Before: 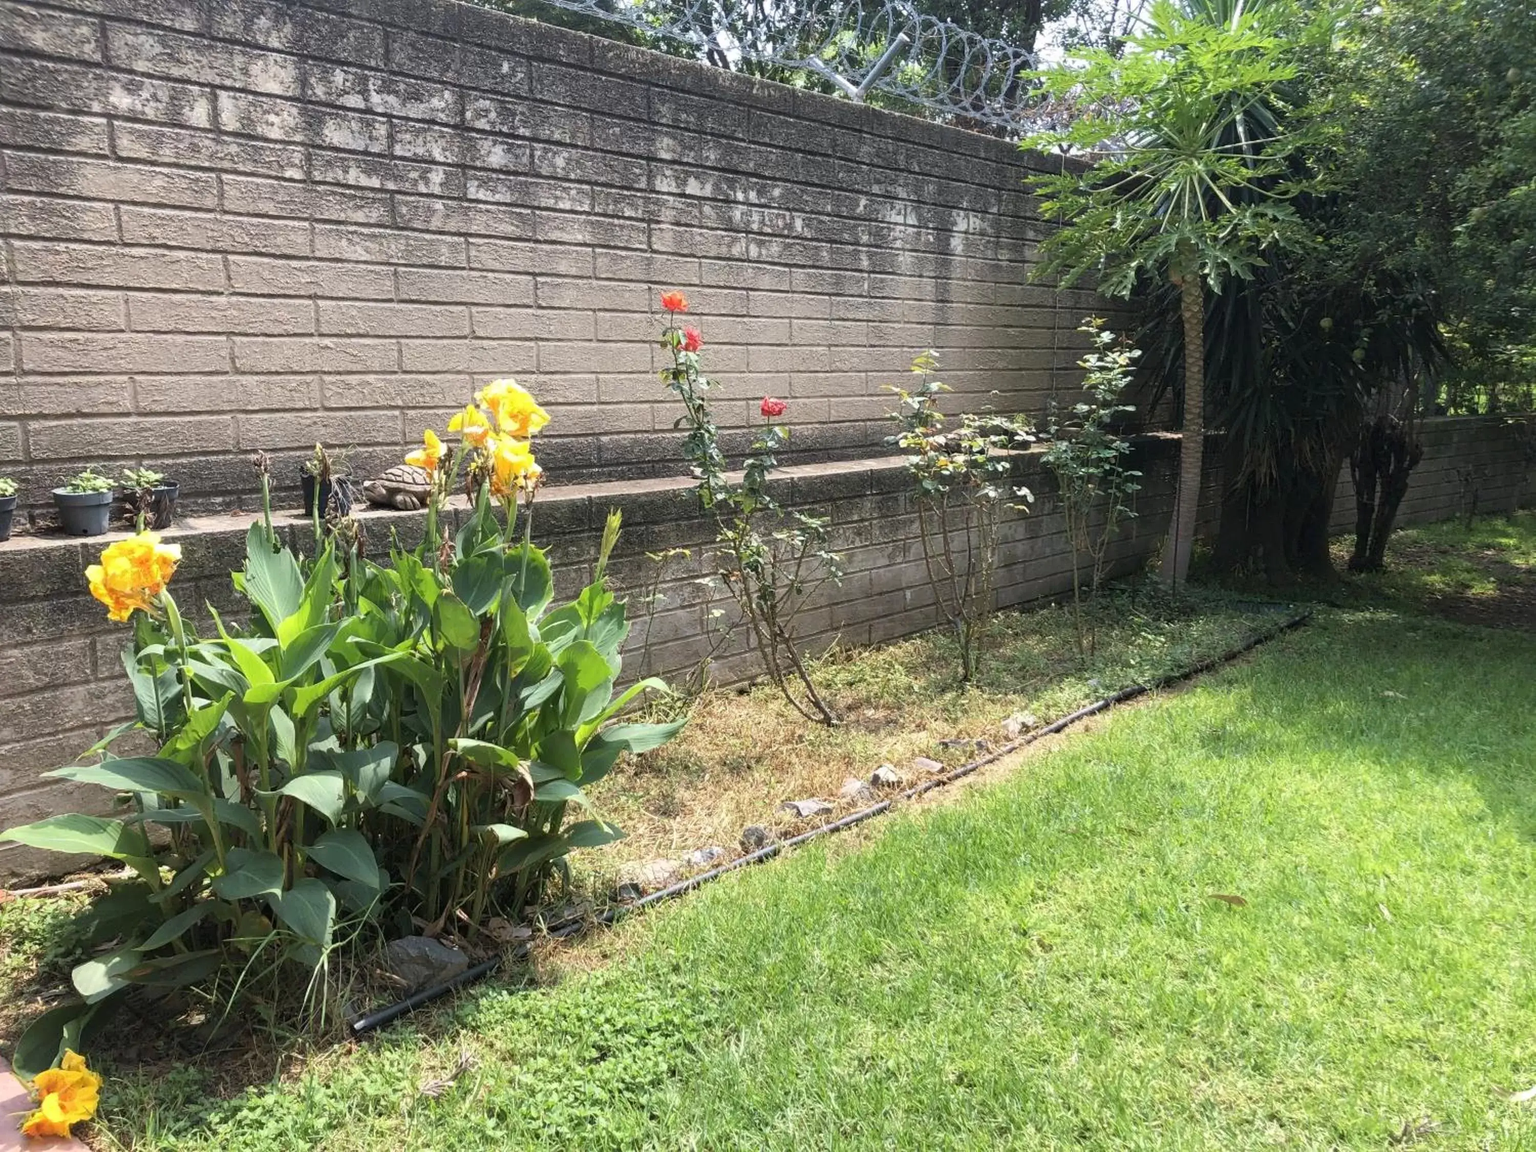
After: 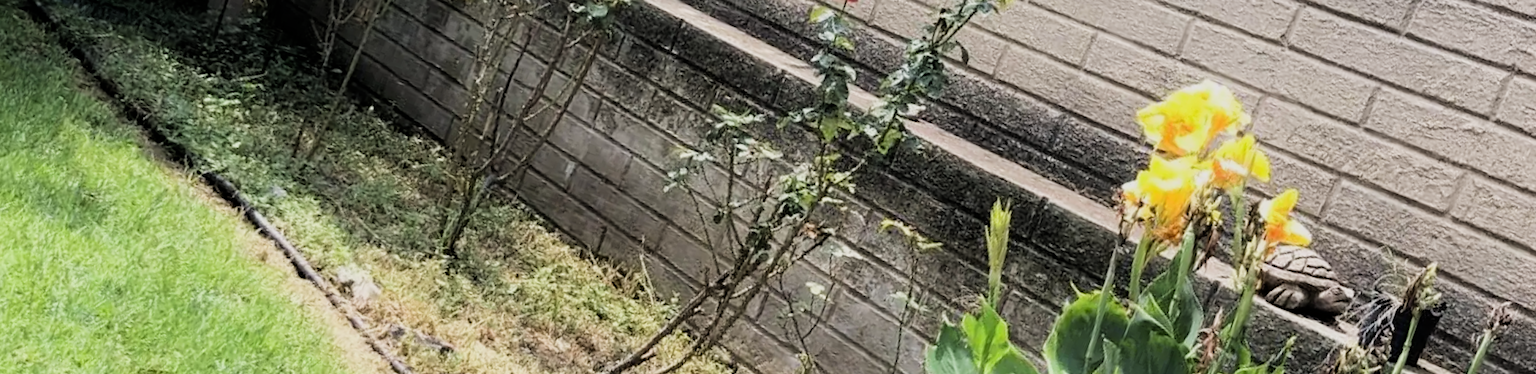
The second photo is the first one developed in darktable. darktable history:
filmic rgb: black relative exposure -5 EV, hardness 2.88, contrast 1.3, highlights saturation mix -30%
rotate and perspective: rotation -4.57°, crop left 0.054, crop right 0.944, crop top 0.087, crop bottom 0.914
crop and rotate: angle 16.12°, top 30.835%, bottom 35.653%
